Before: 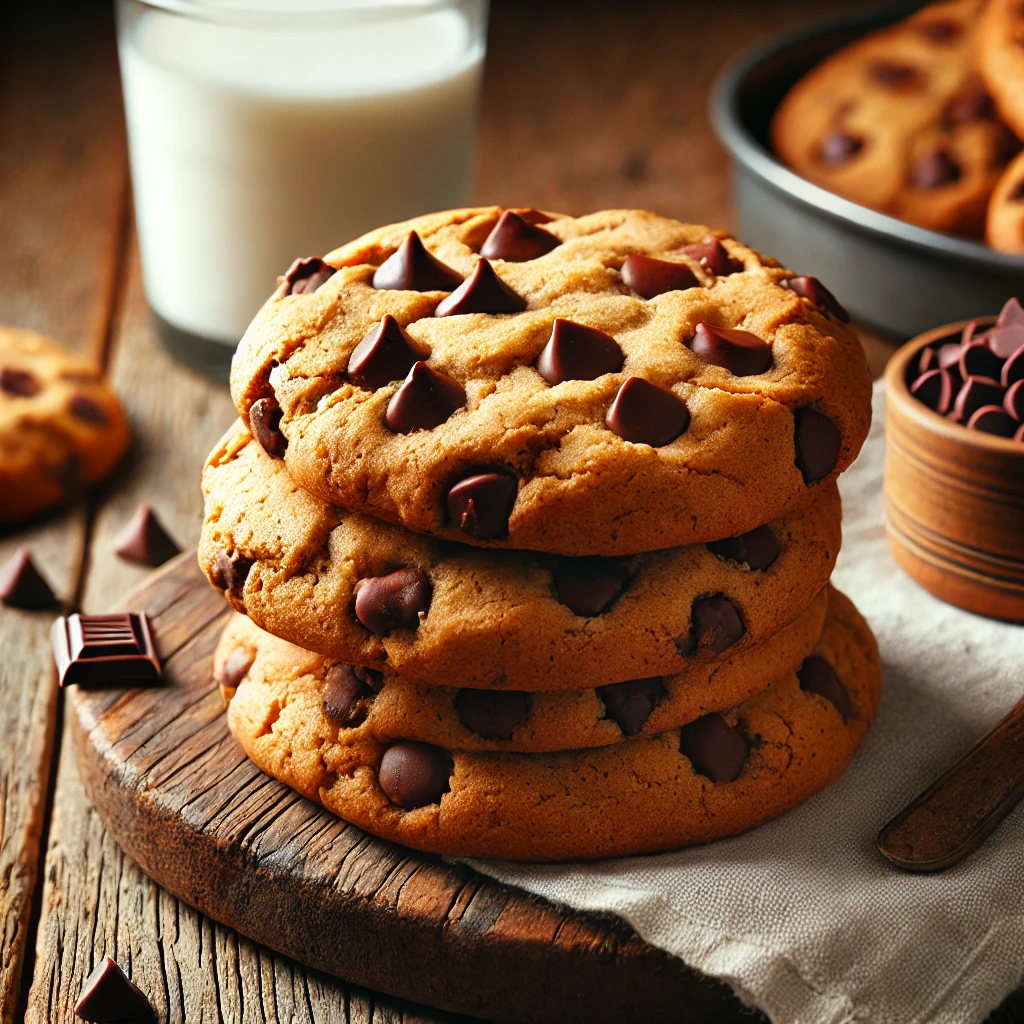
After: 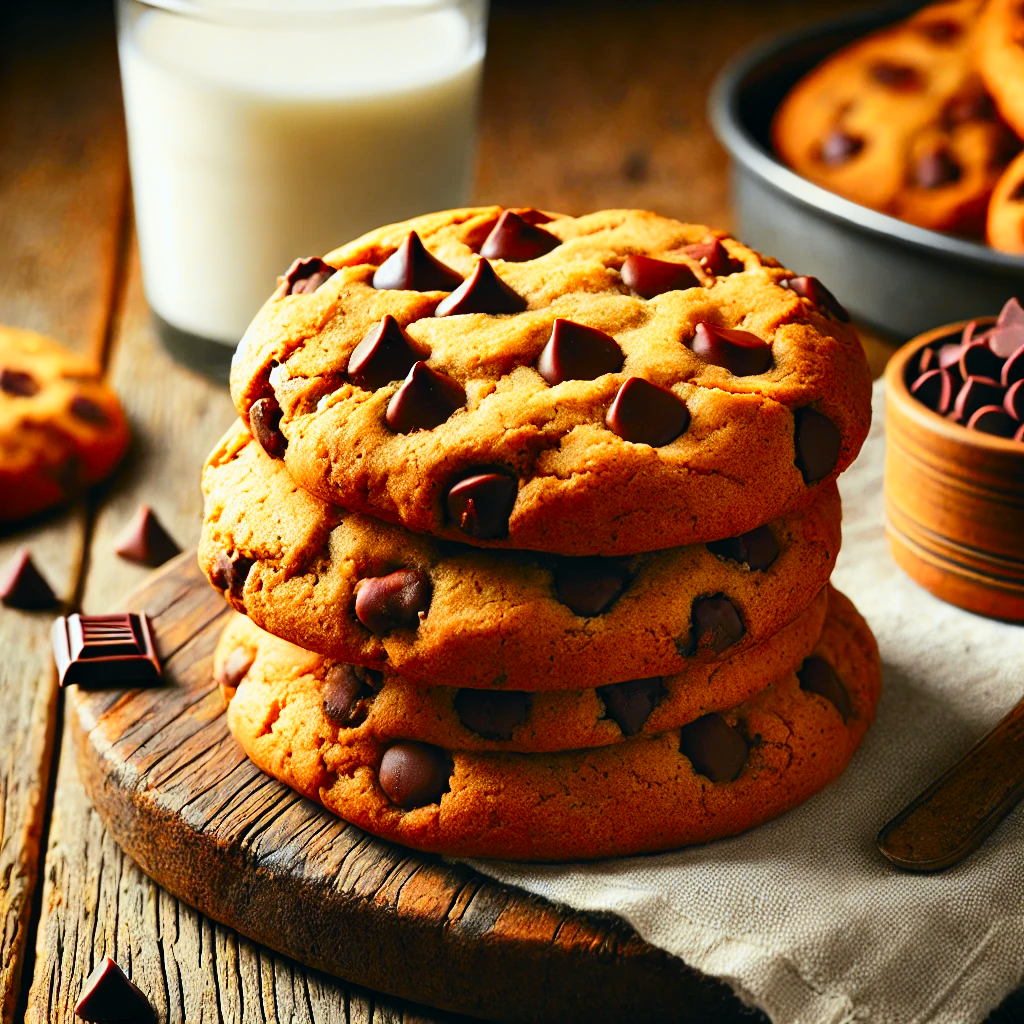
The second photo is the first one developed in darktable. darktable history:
tone equalizer: on, module defaults
tone curve: curves: ch0 [(0, 0) (0.071, 0.06) (0.253, 0.242) (0.437, 0.498) (0.55, 0.644) (0.657, 0.749) (0.823, 0.876) (1, 0.99)]; ch1 [(0, 0) (0.346, 0.307) (0.408, 0.369) (0.453, 0.457) (0.476, 0.489) (0.502, 0.493) (0.521, 0.515) (0.537, 0.531) (0.612, 0.641) (0.676, 0.728) (1, 1)]; ch2 [(0, 0) (0.346, 0.34) (0.434, 0.46) (0.485, 0.494) (0.5, 0.494) (0.511, 0.504) (0.537, 0.551) (0.579, 0.599) (0.625, 0.686) (1, 1)], color space Lab, independent channels, preserve colors none
